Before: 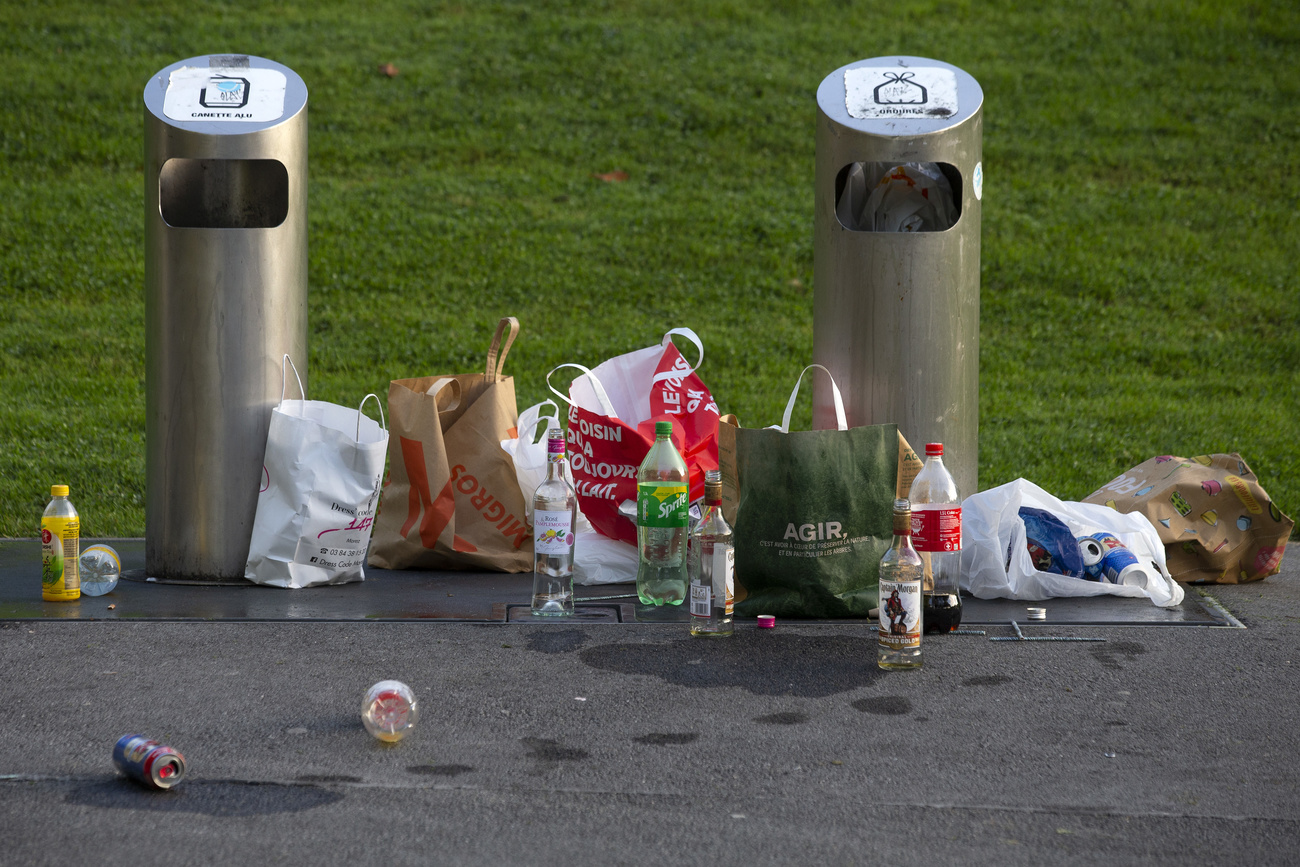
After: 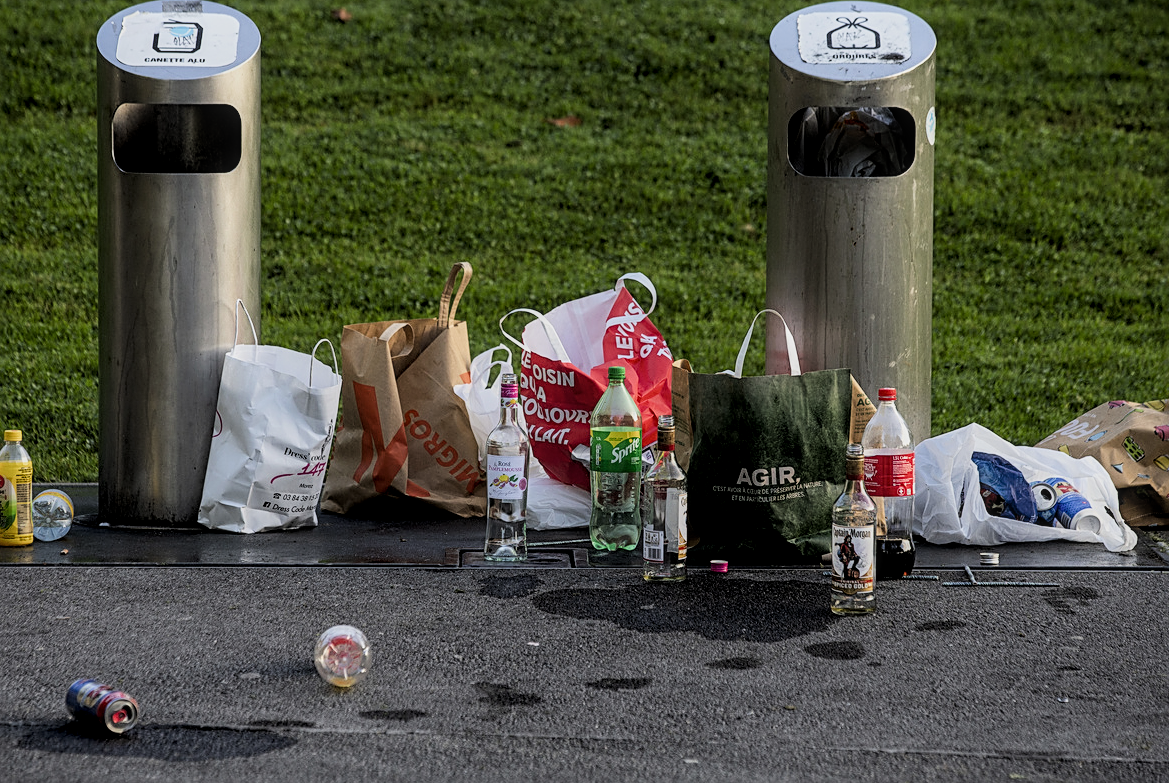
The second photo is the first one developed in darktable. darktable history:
sharpen: on, module defaults
contrast equalizer: y [[0.5, 0.488, 0.462, 0.461, 0.491, 0.5], [0.5 ×6], [0.5 ×6], [0 ×6], [0 ×6]]
filmic rgb: black relative exposure -7.5 EV, white relative exposure 5 EV, hardness 3.3, contrast 1.297, add noise in highlights 0.101, color science v4 (2020), type of noise poissonian
crop: left 3.629%, top 6.405%, right 6.439%, bottom 3.275%
local contrast: on, module defaults
shadows and highlights: shadows 24.16, highlights -78.33, soften with gaussian
exposure: black level correction 0.004, exposure 0.017 EV, compensate highlight preservation false
